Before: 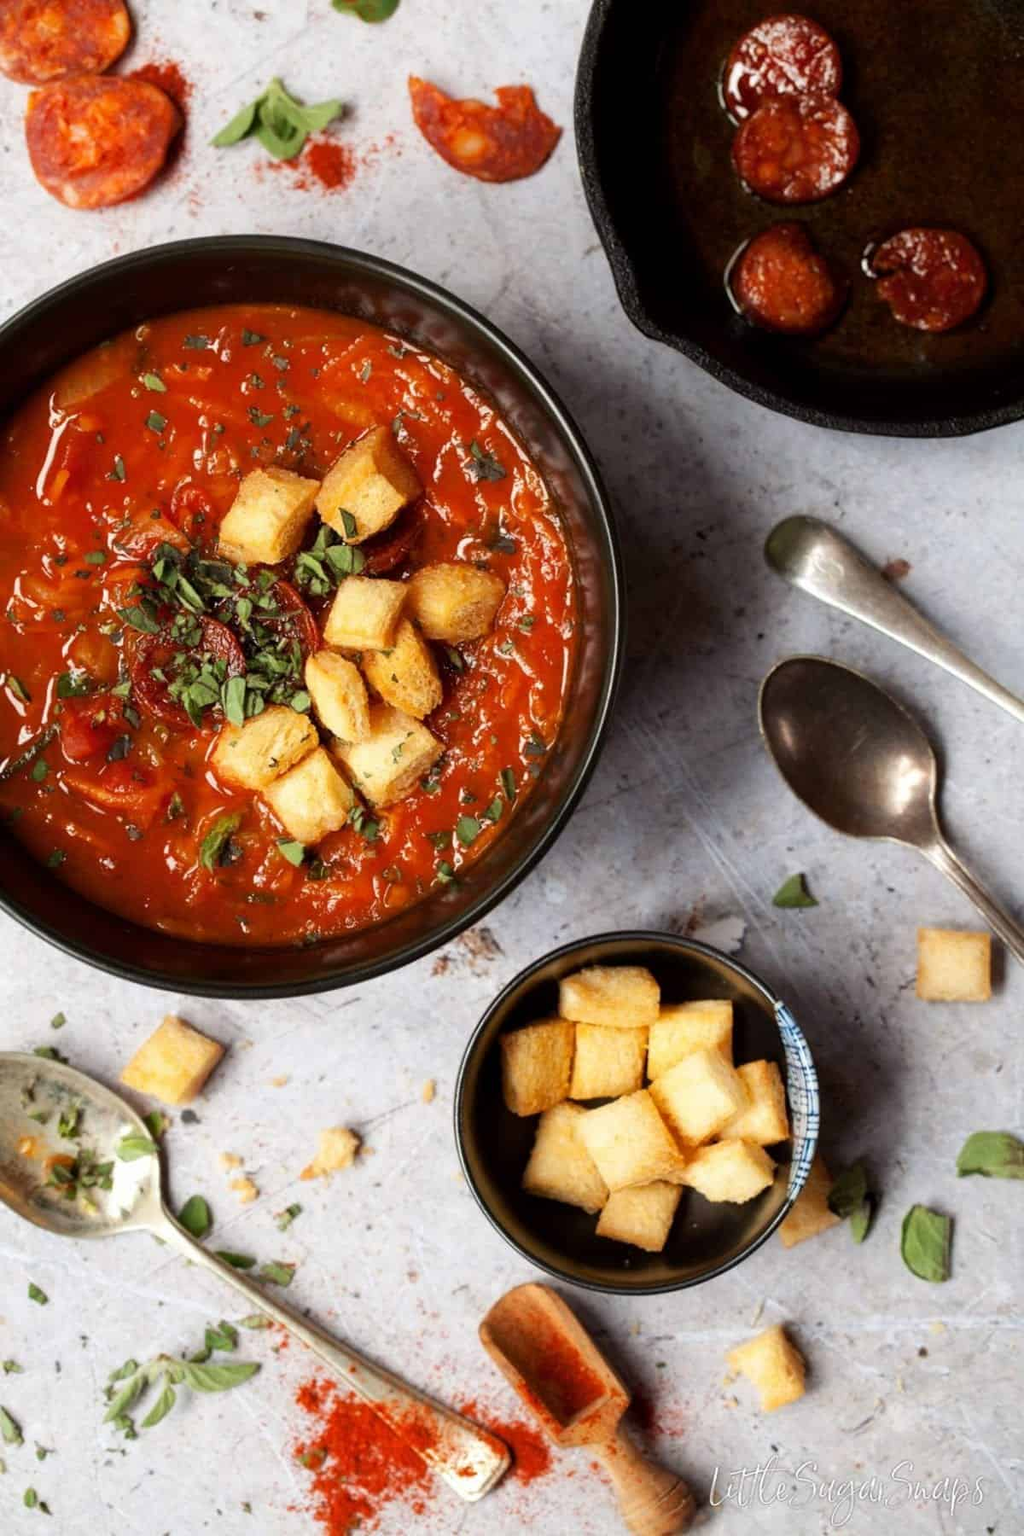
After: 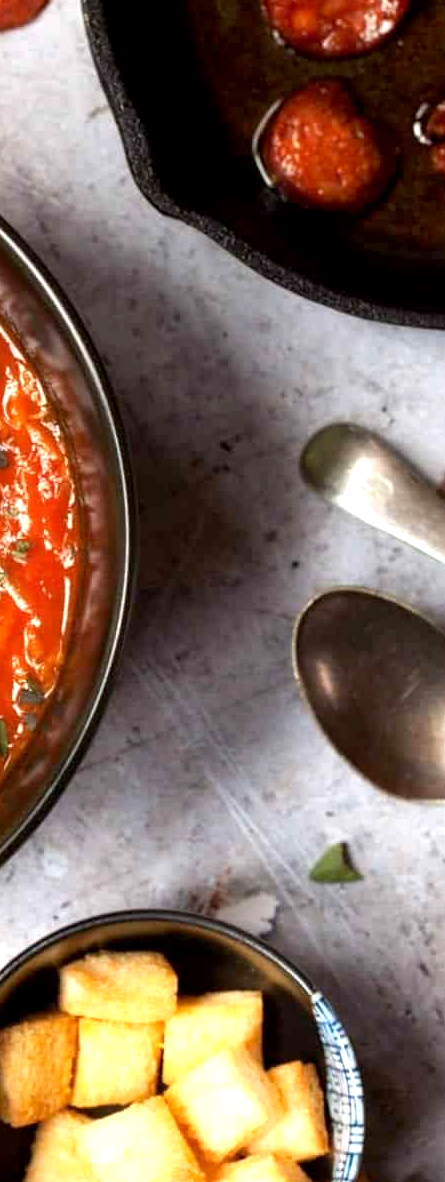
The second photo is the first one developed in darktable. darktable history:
exposure: black level correction 0.001, exposure 0.673 EV, compensate exposure bias true, compensate highlight preservation false
crop and rotate: left 49.75%, top 10.095%, right 13.145%, bottom 24.237%
